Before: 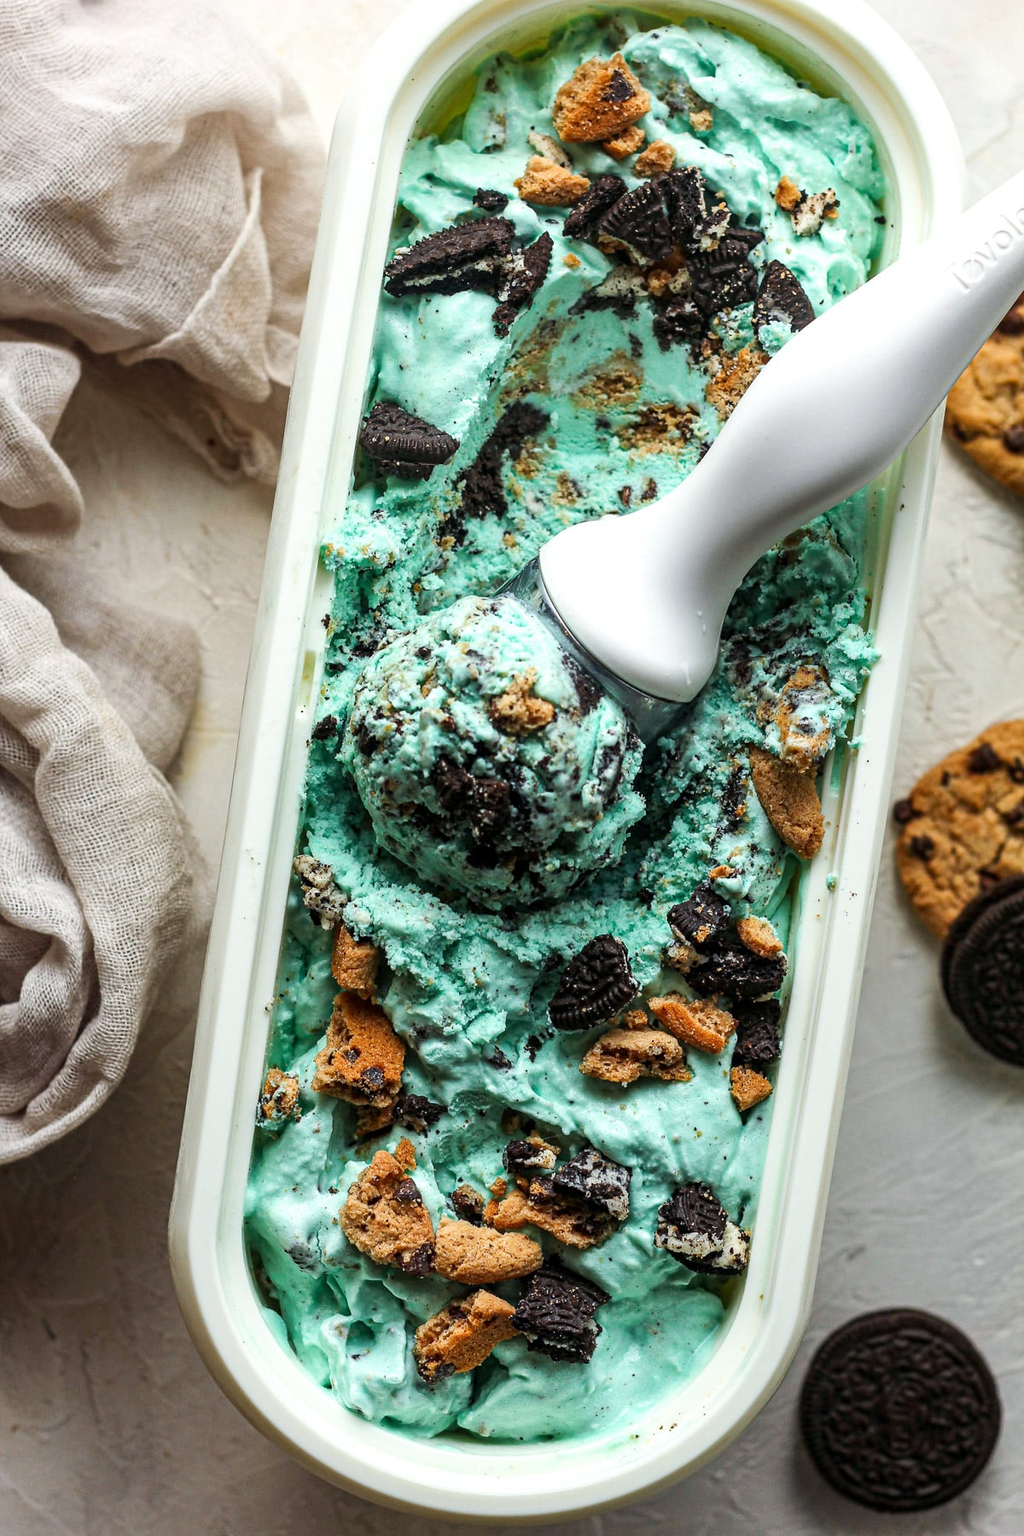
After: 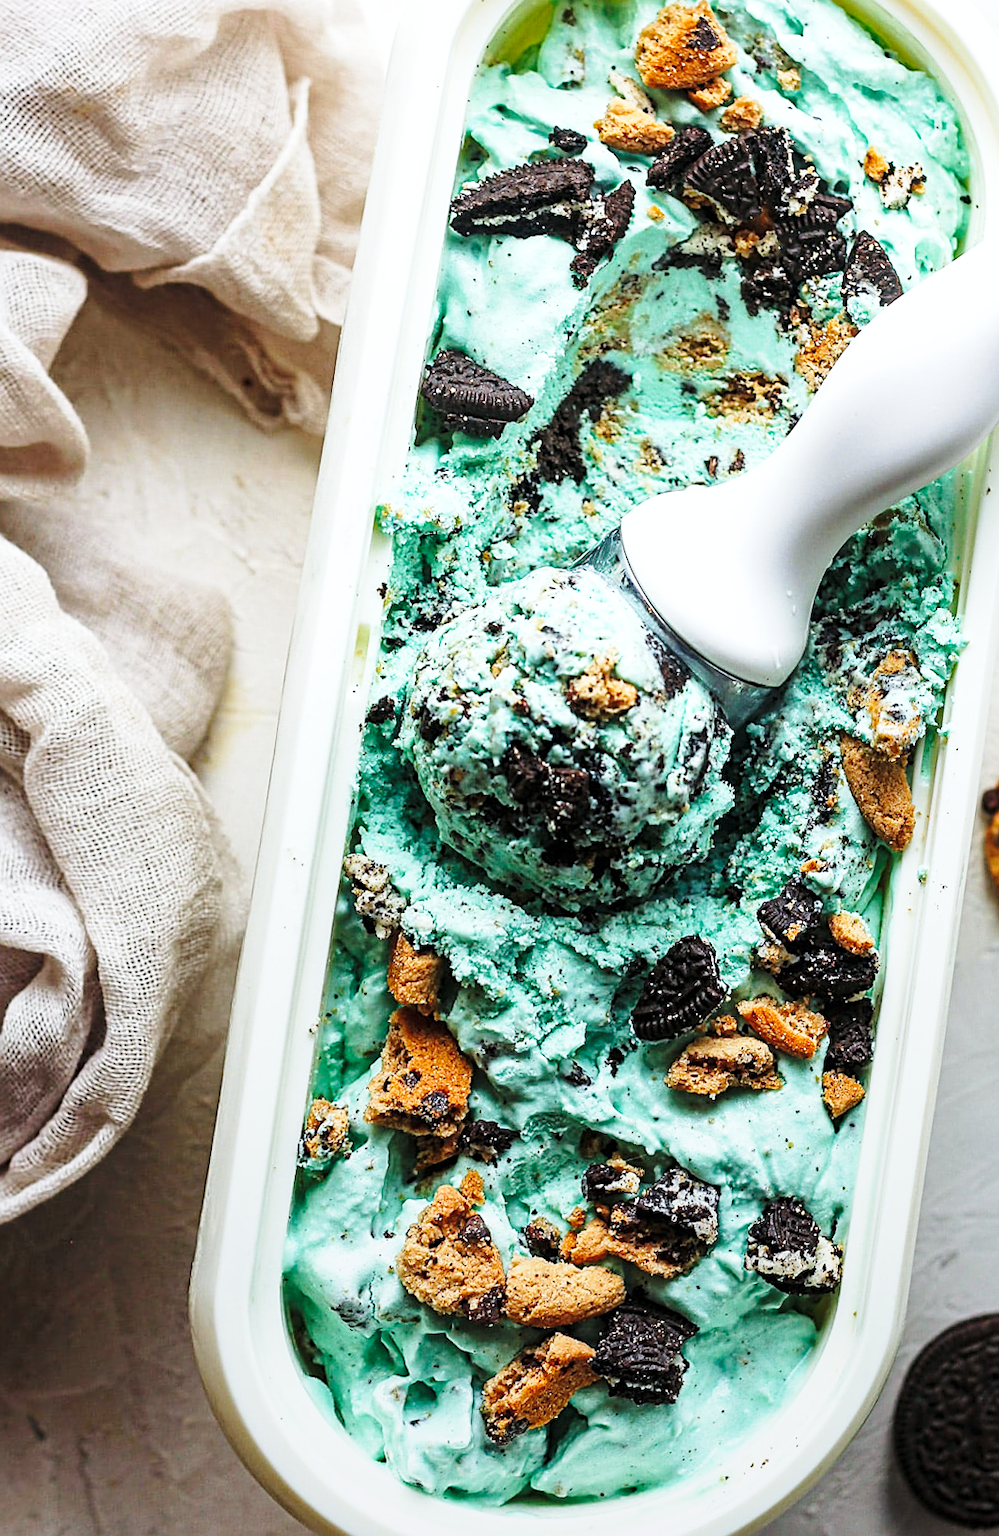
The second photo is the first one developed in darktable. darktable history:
white balance: red 0.98, blue 1.034
sharpen: on, module defaults
crop and rotate: left 1.088%, right 8.807%
shadows and highlights: shadows 25, highlights -25
base curve: curves: ch0 [(0, 0) (0.028, 0.03) (0.121, 0.232) (0.46, 0.748) (0.859, 0.968) (1, 1)], preserve colors none
contrast brightness saturation: contrast 0.05, brightness 0.06, saturation 0.01
graduated density: rotation -180°, offset 27.42
rotate and perspective: rotation -0.013°, lens shift (vertical) -0.027, lens shift (horizontal) 0.178, crop left 0.016, crop right 0.989, crop top 0.082, crop bottom 0.918
